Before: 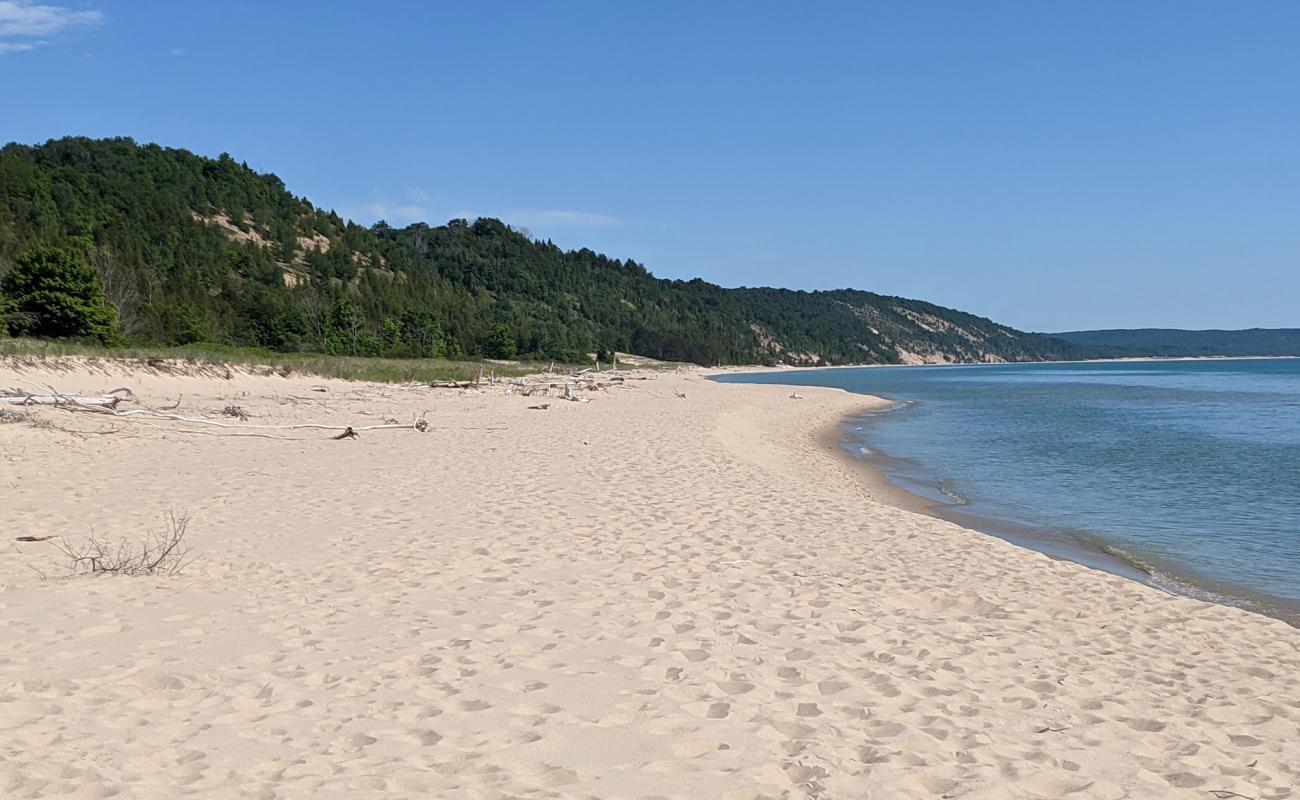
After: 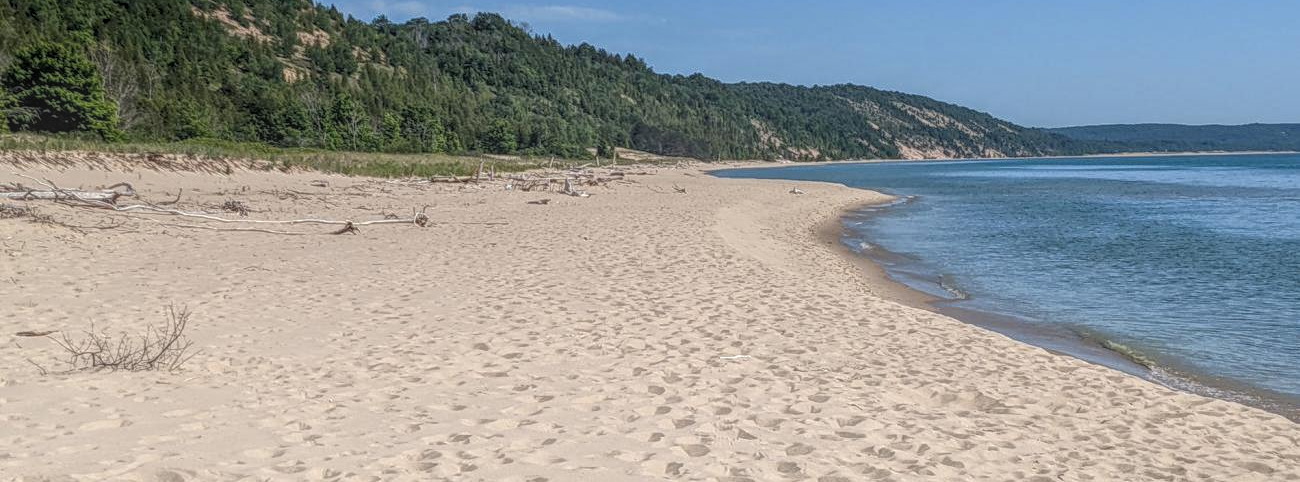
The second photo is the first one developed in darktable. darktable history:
crop and rotate: top 25.642%, bottom 14.023%
local contrast: highlights 20%, shadows 29%, detail 199%, midtone range 0.2
